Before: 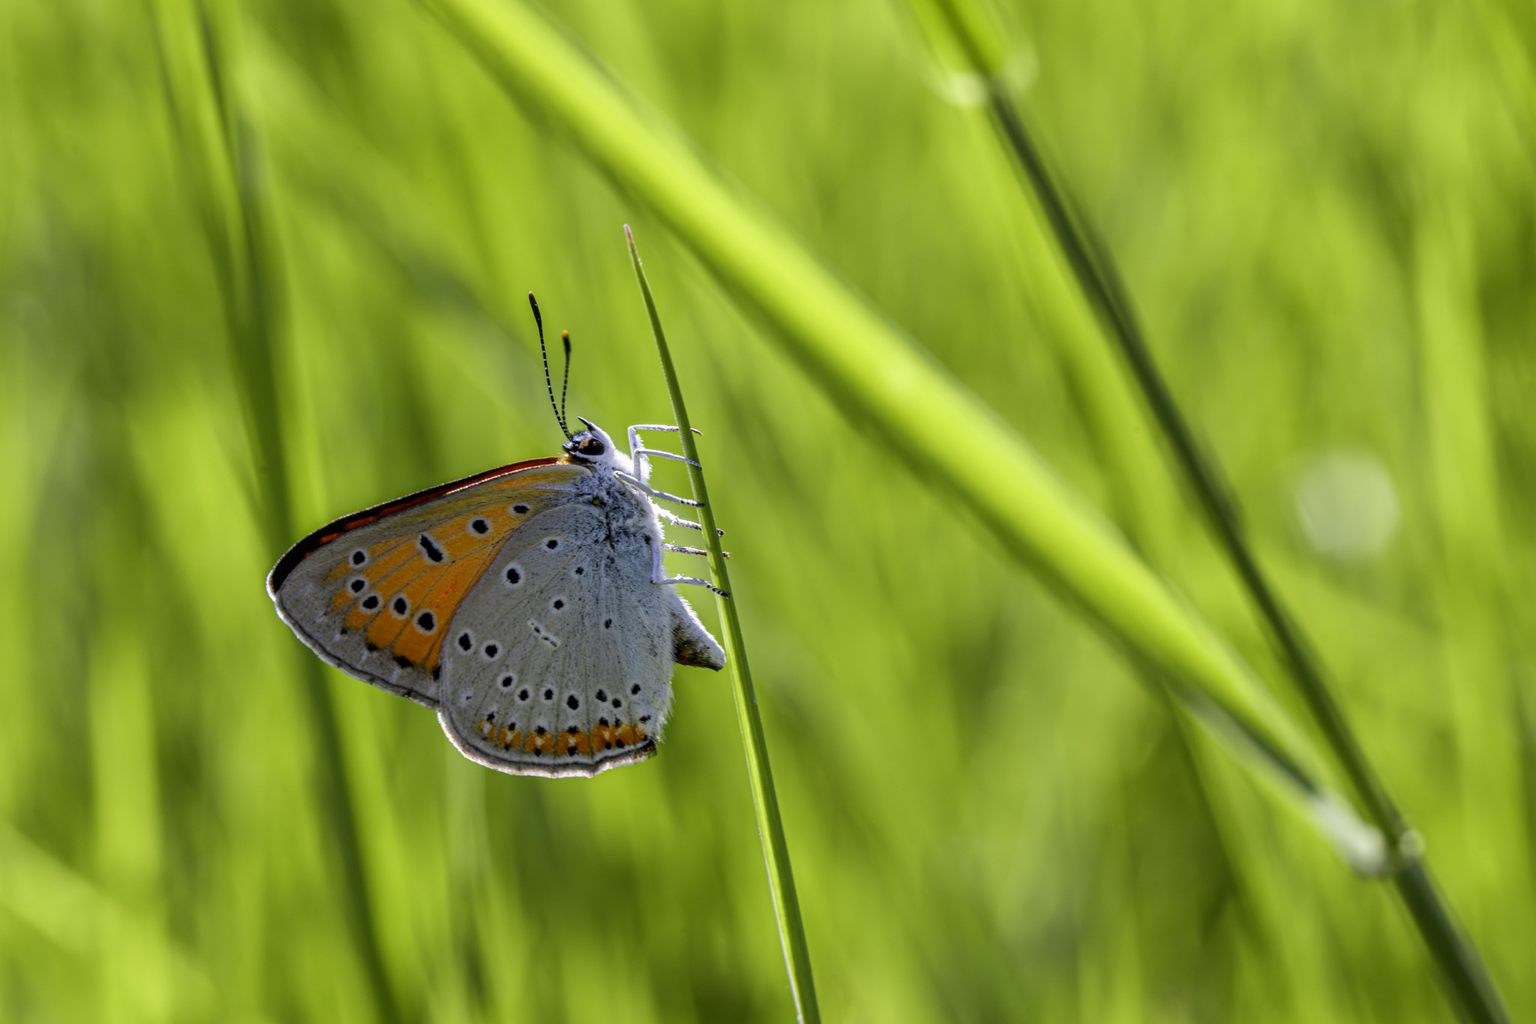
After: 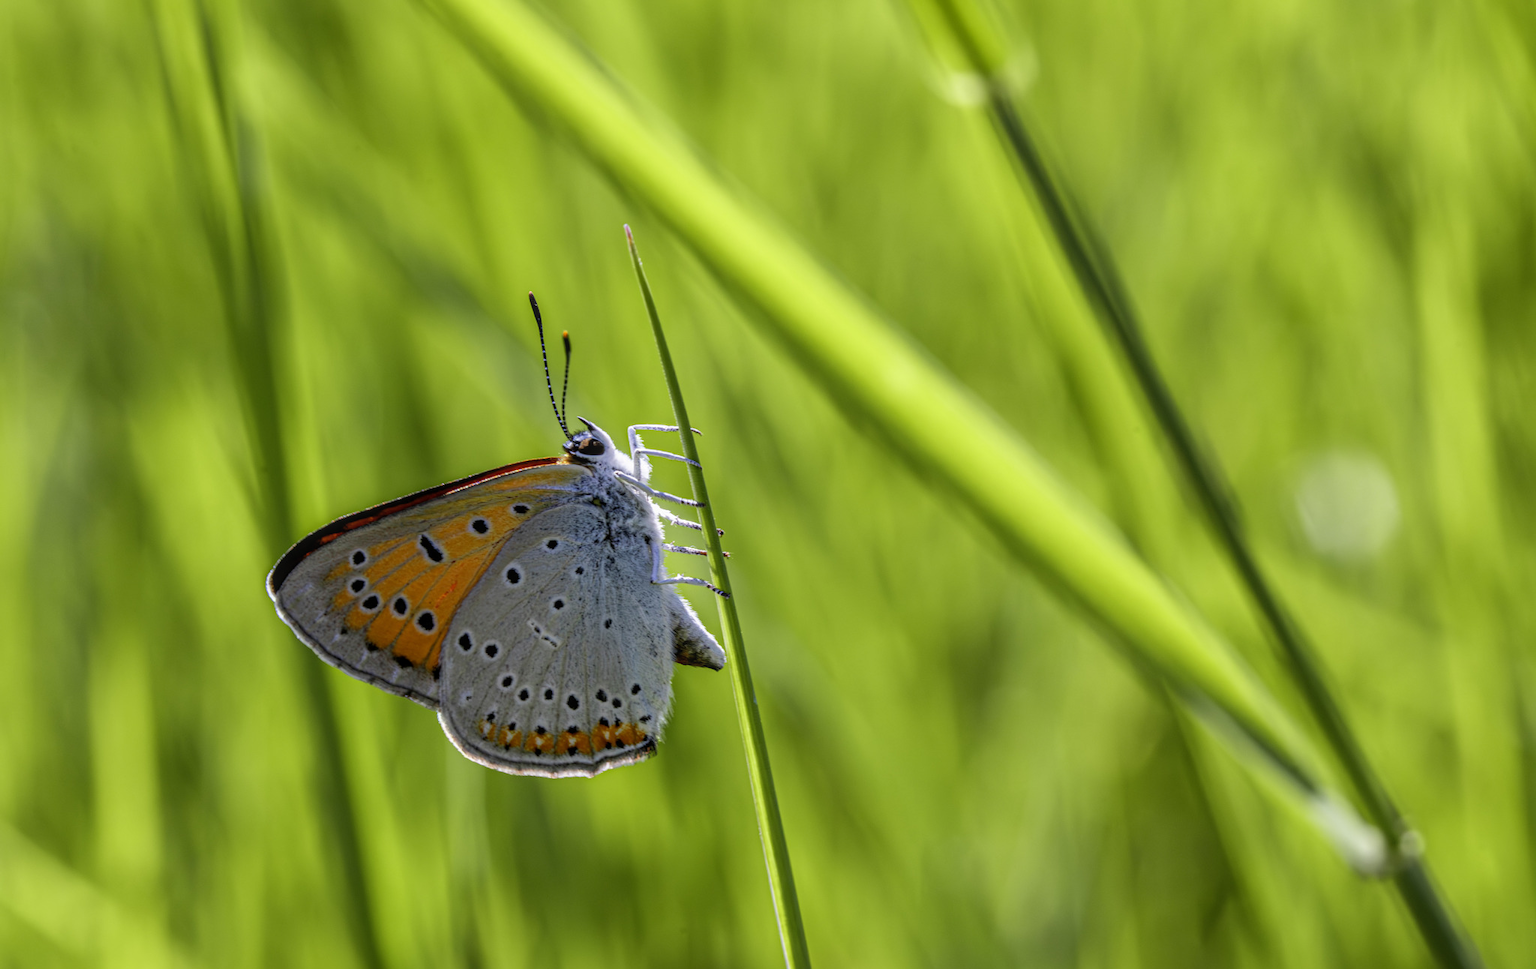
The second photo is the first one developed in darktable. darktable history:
crop and rotate: top 0.003%, bottom 5.205%
local contrast: detail 109%
